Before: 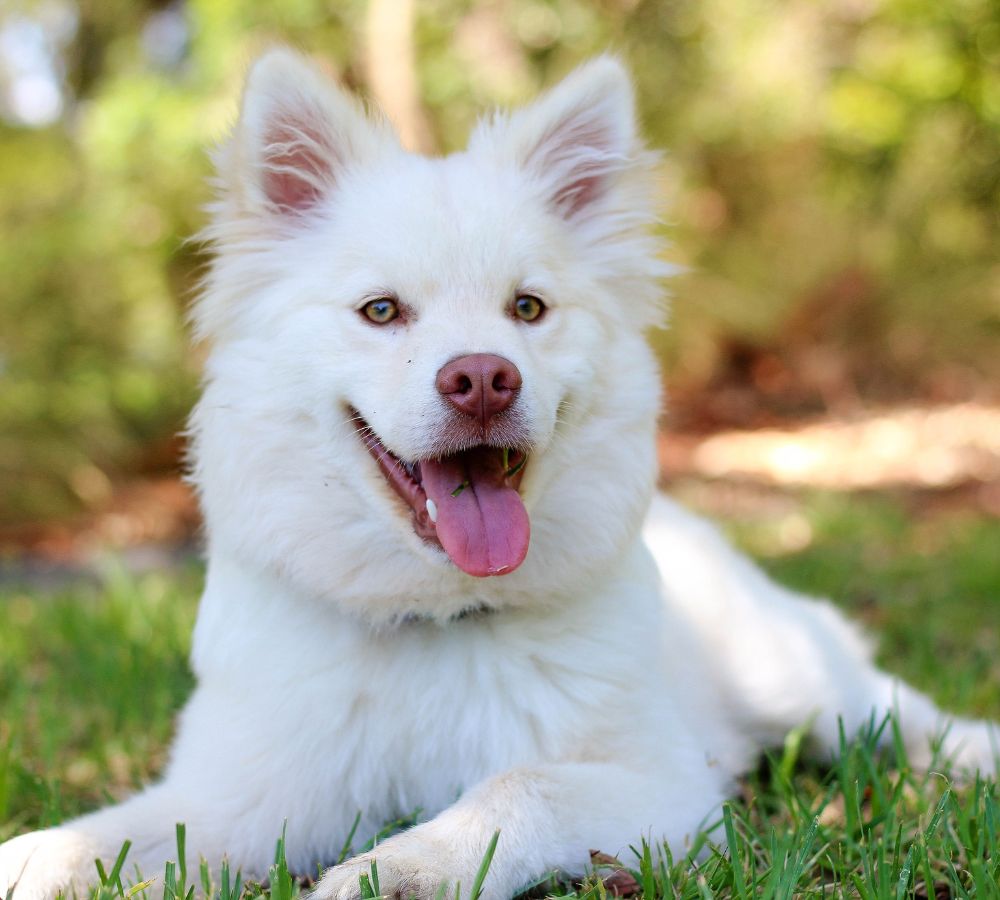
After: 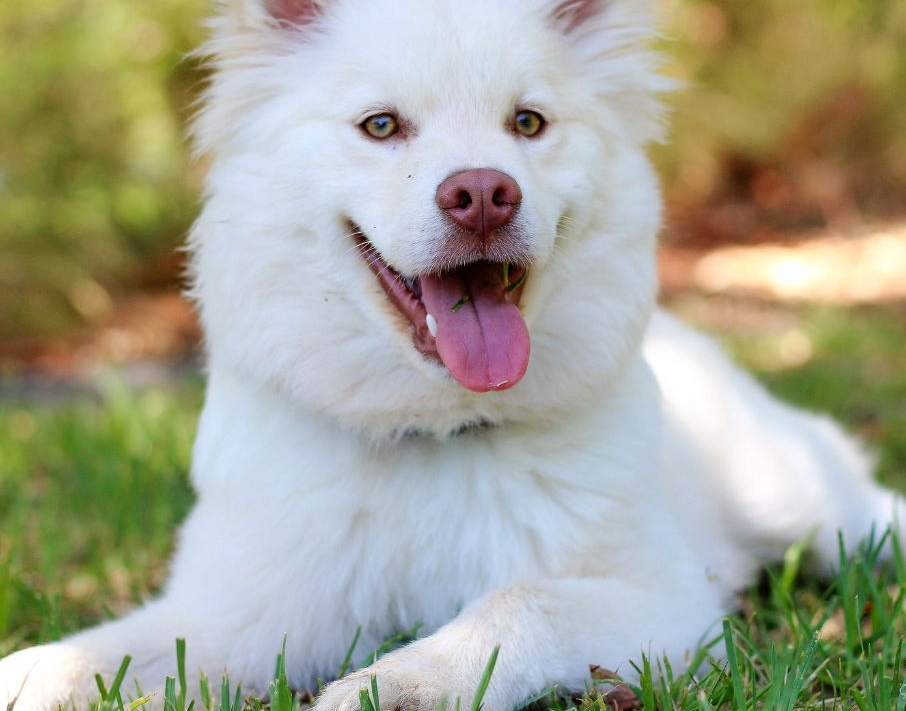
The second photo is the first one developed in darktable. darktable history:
crop: top 20.624%, right 9.361%, bottom 0.332%
